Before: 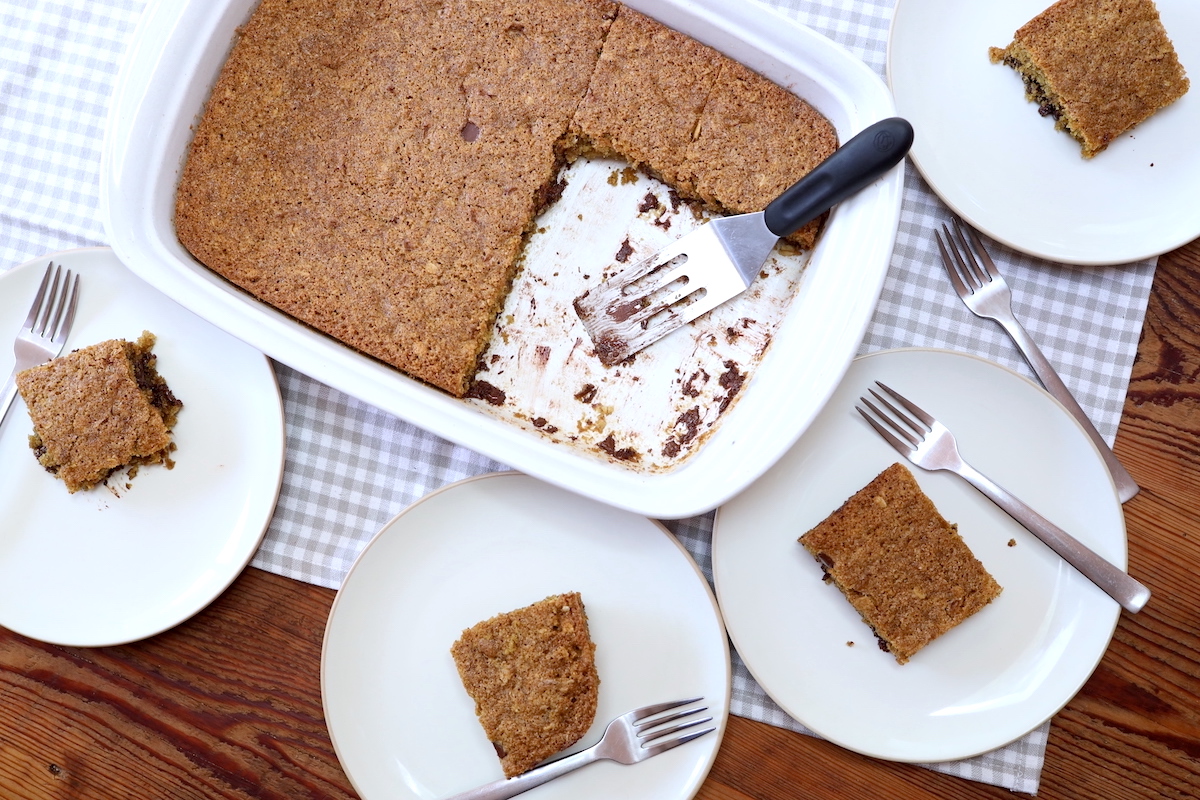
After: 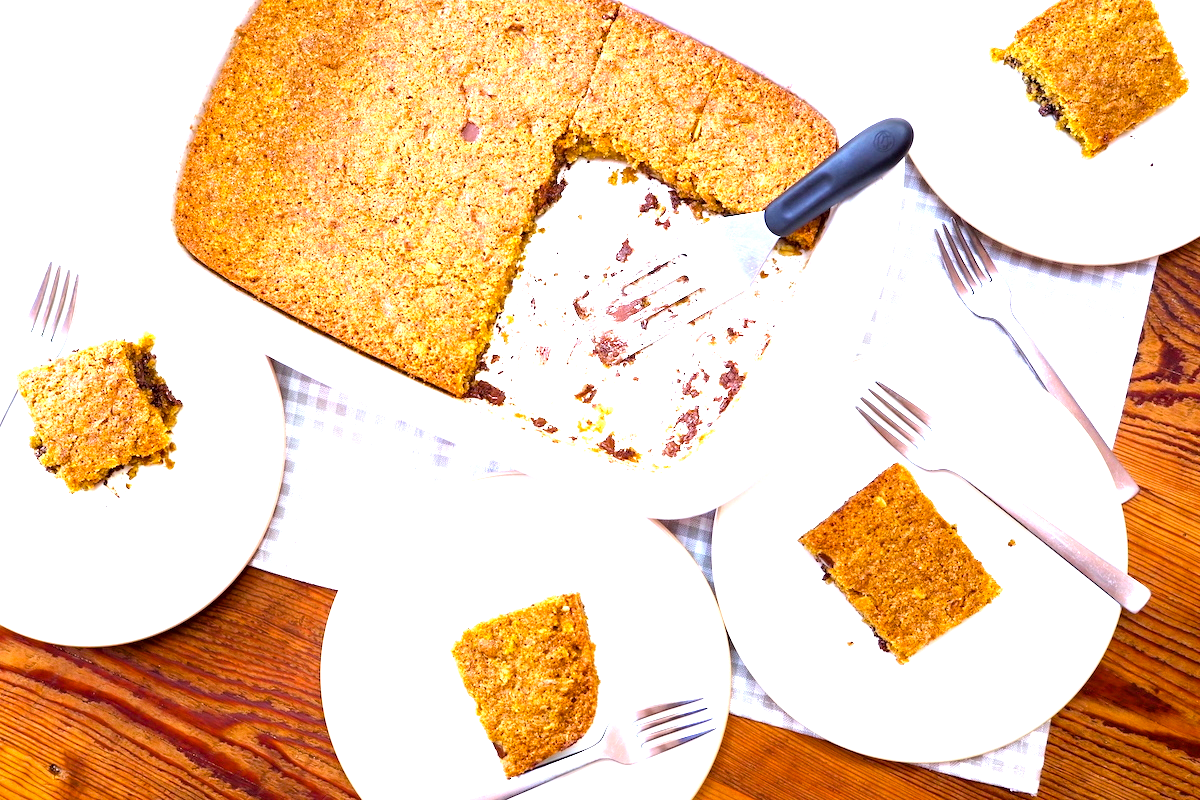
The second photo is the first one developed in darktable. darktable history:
tone equalizer: -8 EV -0.425 EV, -7 EV -0.424 EV, -6 EV -0.352 EV, -5 EV -0.253 EV, -3 EV 0.25 EV, -2 EV 0.331 EV, -1 EV 0.373 EV, +0 EV 0.398 EV
color balance rgb: perceptual saturation grading › global saturation 19.993%, global vibrance 39.638%
exposure: black level correction 0, exposure 1.2 EV, compensate highlight preservation false
